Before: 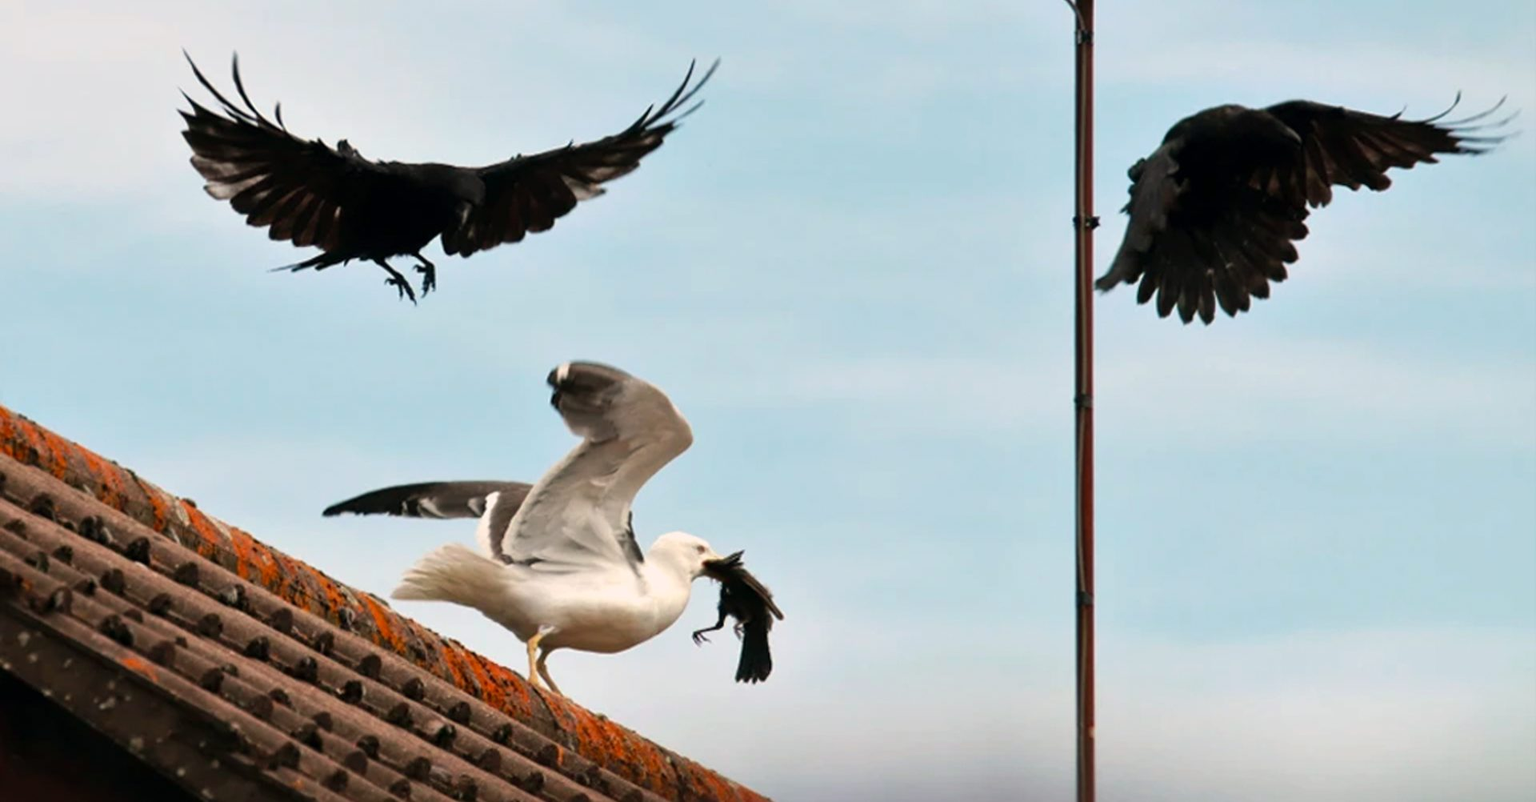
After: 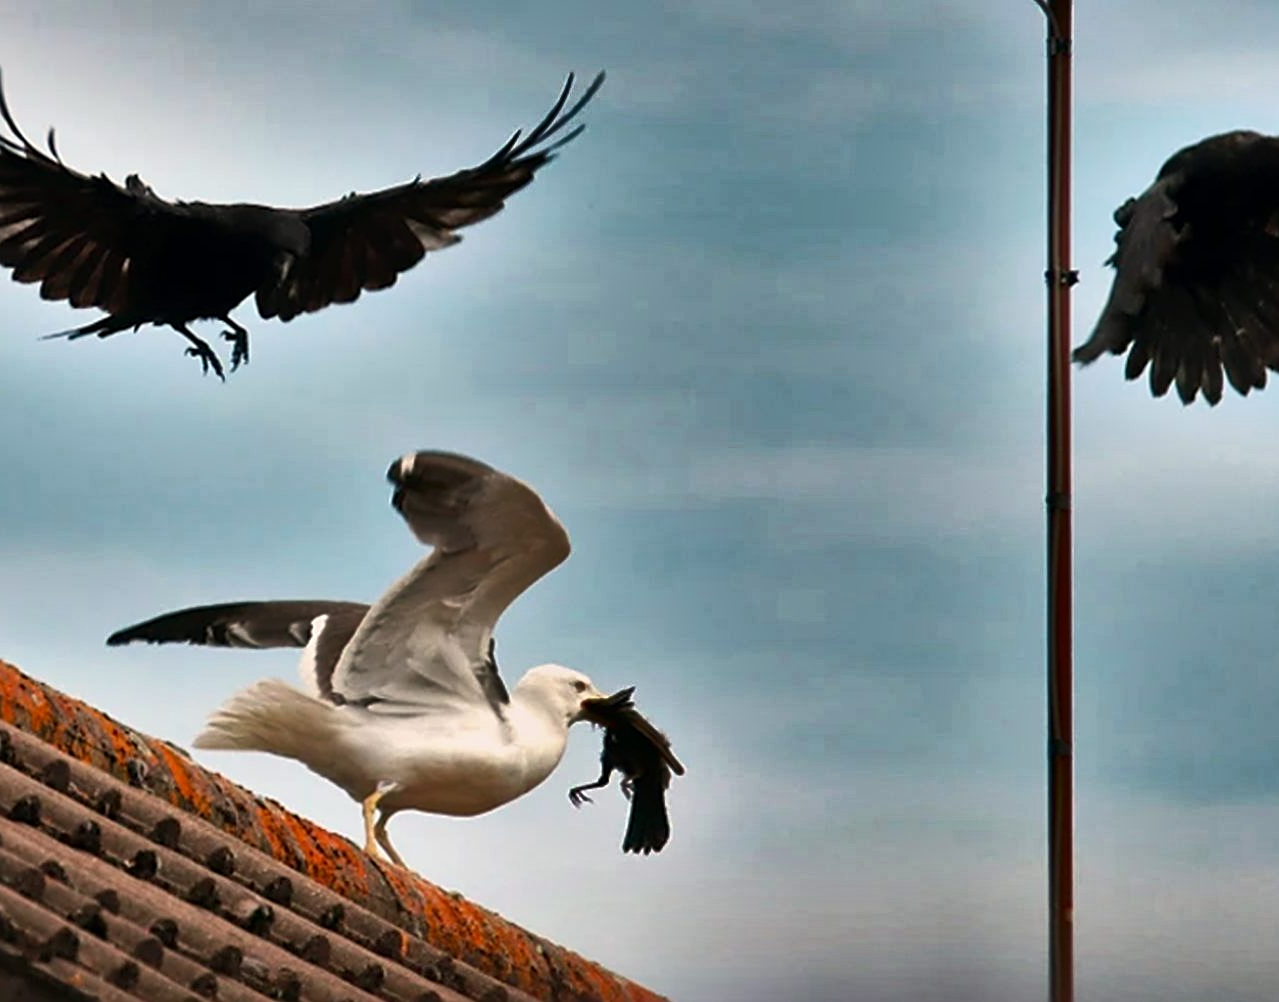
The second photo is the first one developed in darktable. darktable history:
crop: left 15.419%, right 17.914%
sharpen: on, module defaults
shadows and highlights: shadows 20.91, highlights -82.73, soften with gaussian
